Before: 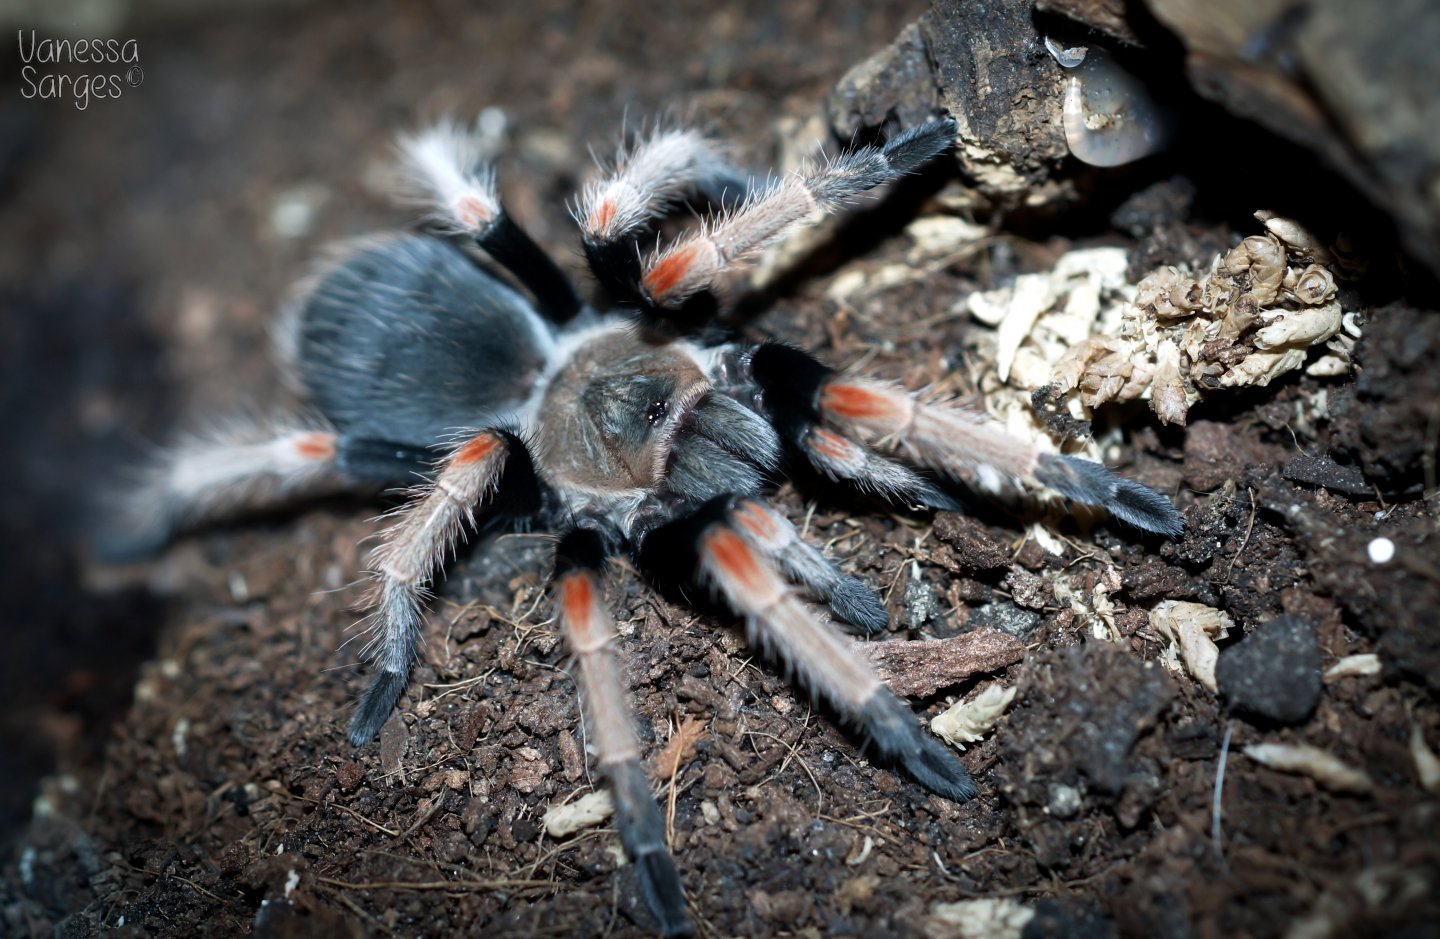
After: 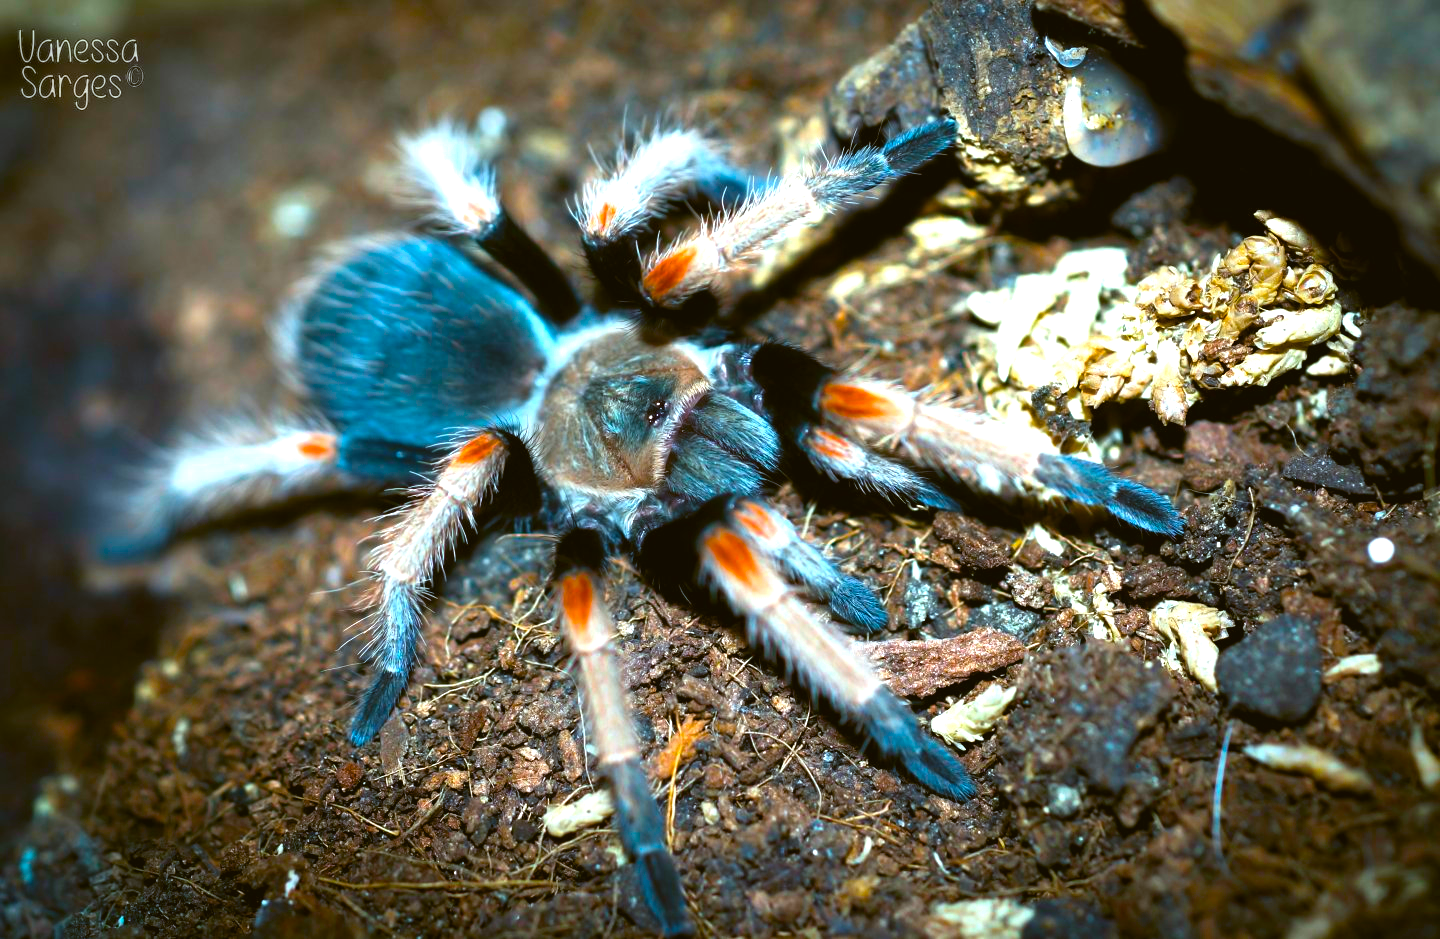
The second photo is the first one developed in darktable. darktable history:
color balance: lift [1.004, 1.002, 1.002, 0.998], gamma [1, 1.007, 1.002, 0.993], gain [1, 0.977, 1.013, 1.023], contrast -3.64%
color balance rgb: linear chroma grading › global chroma 20%, perceptual saturation grading › global saturation 65%, perceptual saturation grading › highlights 50%, perceptual saturation grading › shadows 30%, perceptual brilliance grading › global brilliance 12%, perceptual brilliance grading › highlights 15%, global vibrance 20%
